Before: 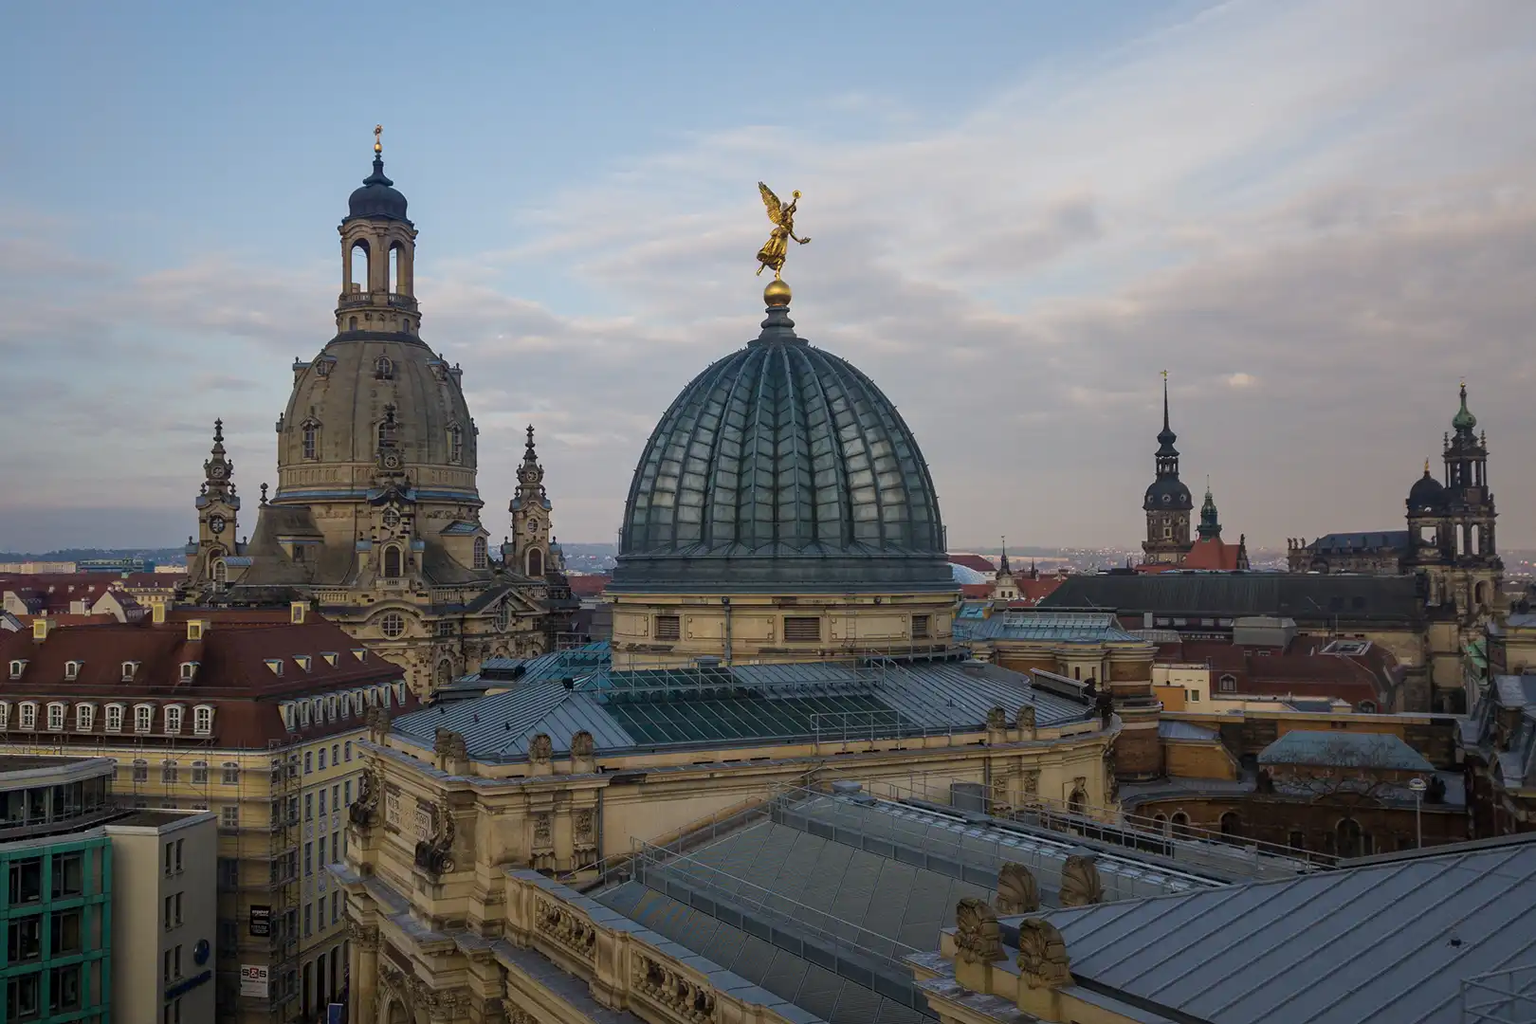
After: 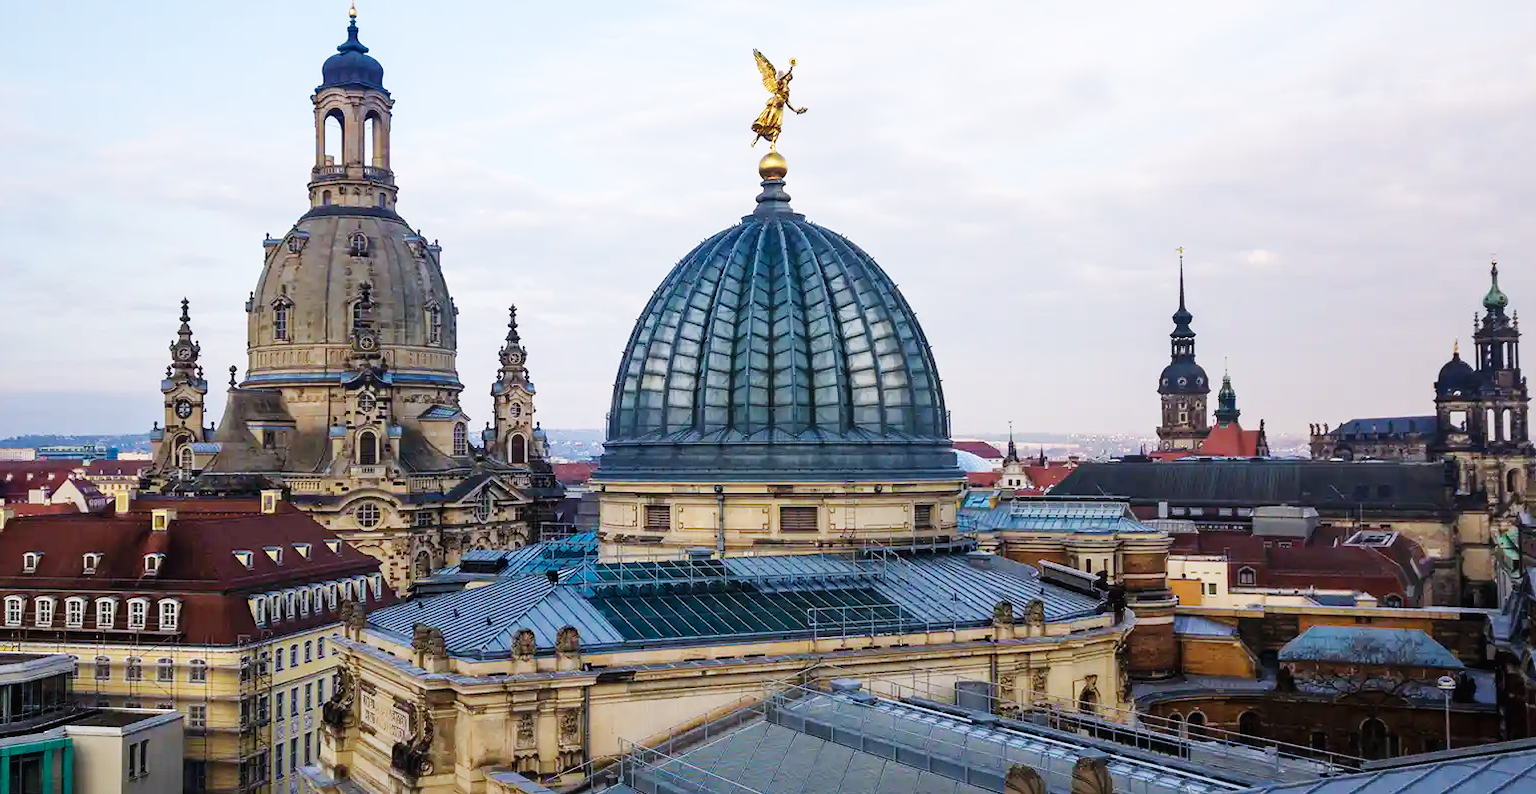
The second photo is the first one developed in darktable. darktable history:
base curve: curves: ch0 [(0, 0.003) (0.001, 0.002) (0.006, 0.004) (0.02, 0.022) (0.048, 0.086) (0.094, 0.234) (0.162, 0.431) (0.258, 0.629) (0.385, 0.8) (0.548, 0.918) (0.751, 0.988) (1, 1)], preserve colors none
crop and rotate: left 2.805%, top 13.355%, right 2.108%, bottom 12.775%
exposure: black level correction 0.001, exposure 0.017 EV, compensate exposure bias true, compensate highlight preservation false
color zones: mix 42.07%
color calibration: illuminant as shot in camera, x 0.358, y 0.373, temperature 4628.91 K
